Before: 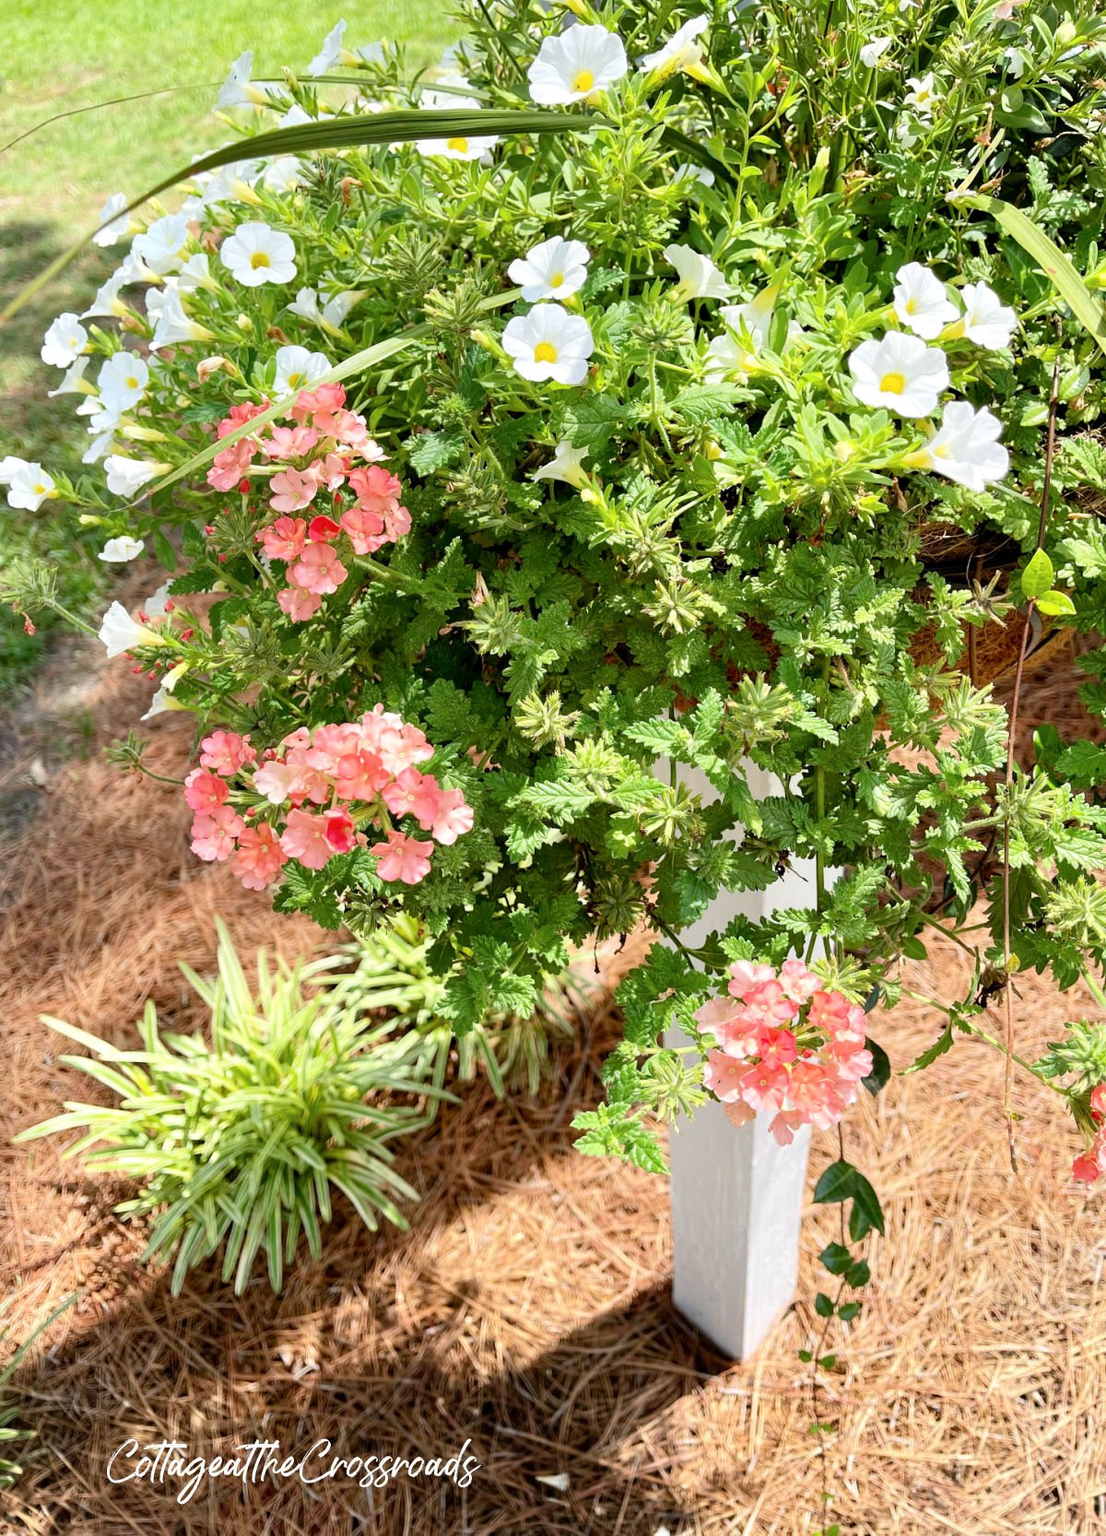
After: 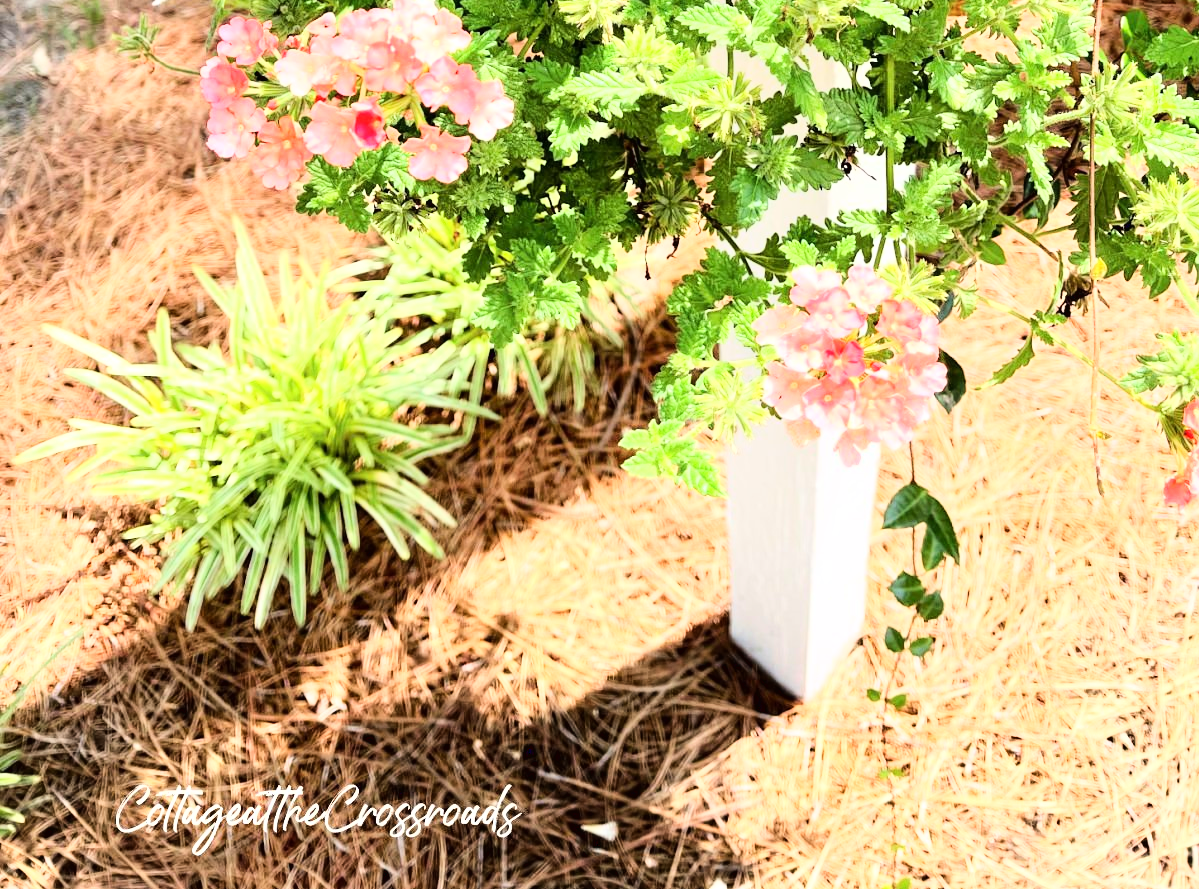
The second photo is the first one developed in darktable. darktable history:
base curve: curves: ch0 [(0, 0.003) (0.001, 0.002) (0.006, 0.004) (0.02, 0.022) (0.048, 0.086) (0.094, 0.234) (0.162, 0.431) (0.258, 0.629) (0.385, 0.8) (0.548, 0.918) (0.751, 0.988) (1, 1)]
crop and rotate: top 46.597%, right 0.026%
